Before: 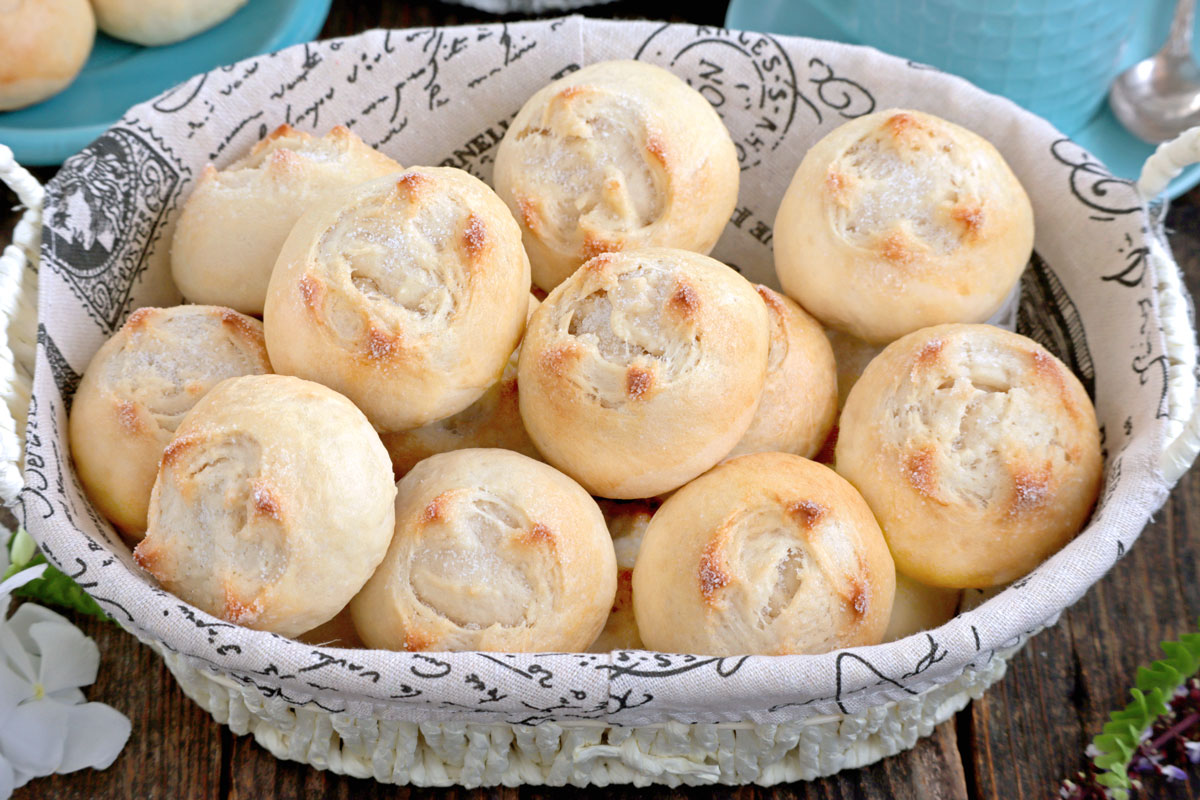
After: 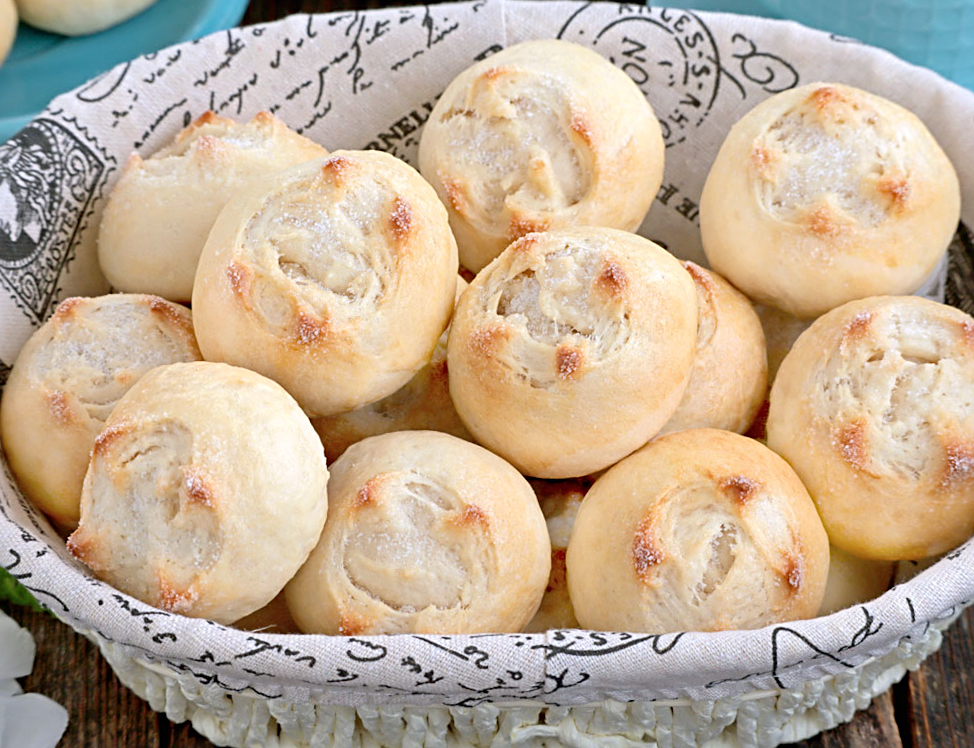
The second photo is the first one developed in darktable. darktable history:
contrast brightness saturation: contrast 0.074
crop and rotate: angle 1.25°, left 4.421%, top 1.027%, right 11.76%, bottom 2.418%
sharpen: radius 2.477, amount 0.334
